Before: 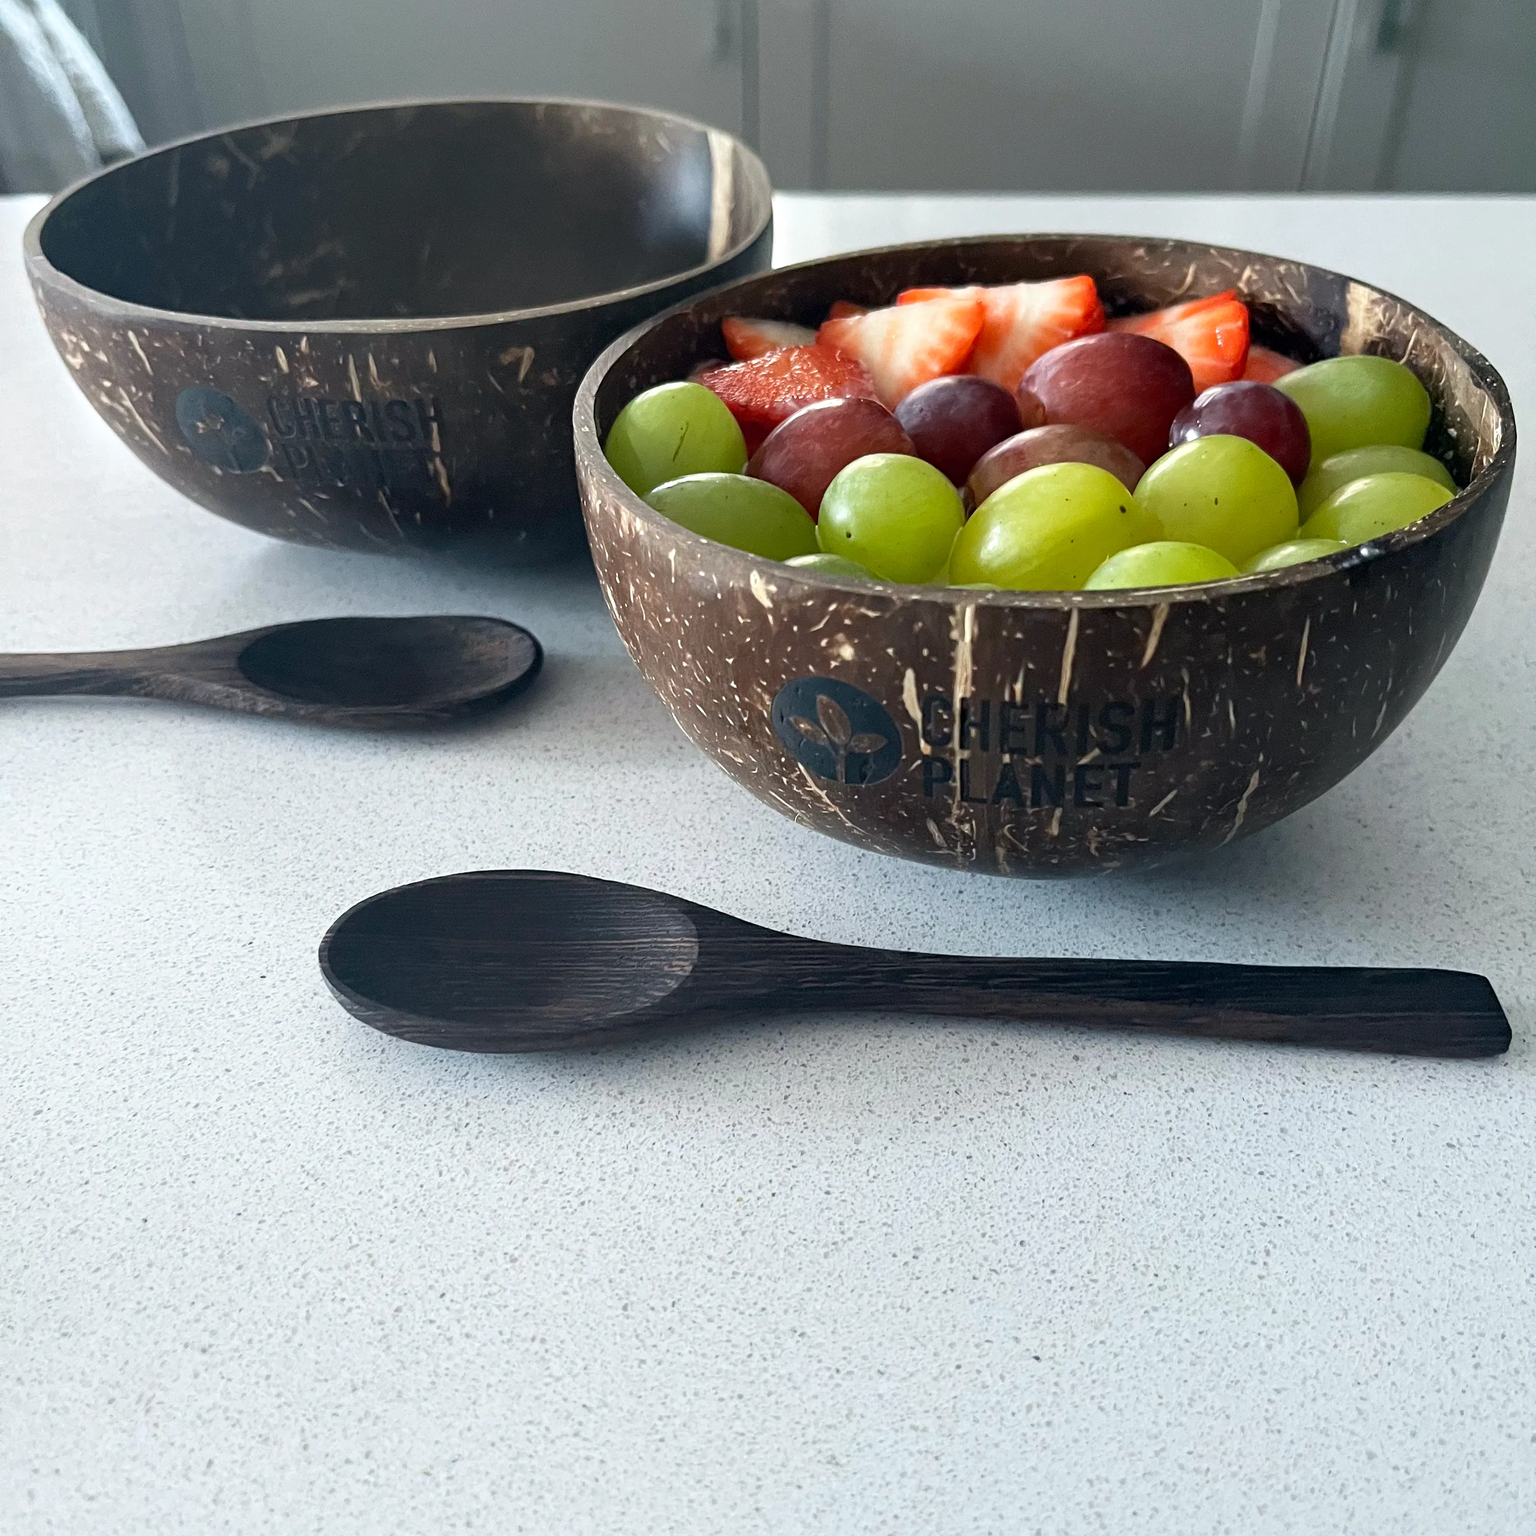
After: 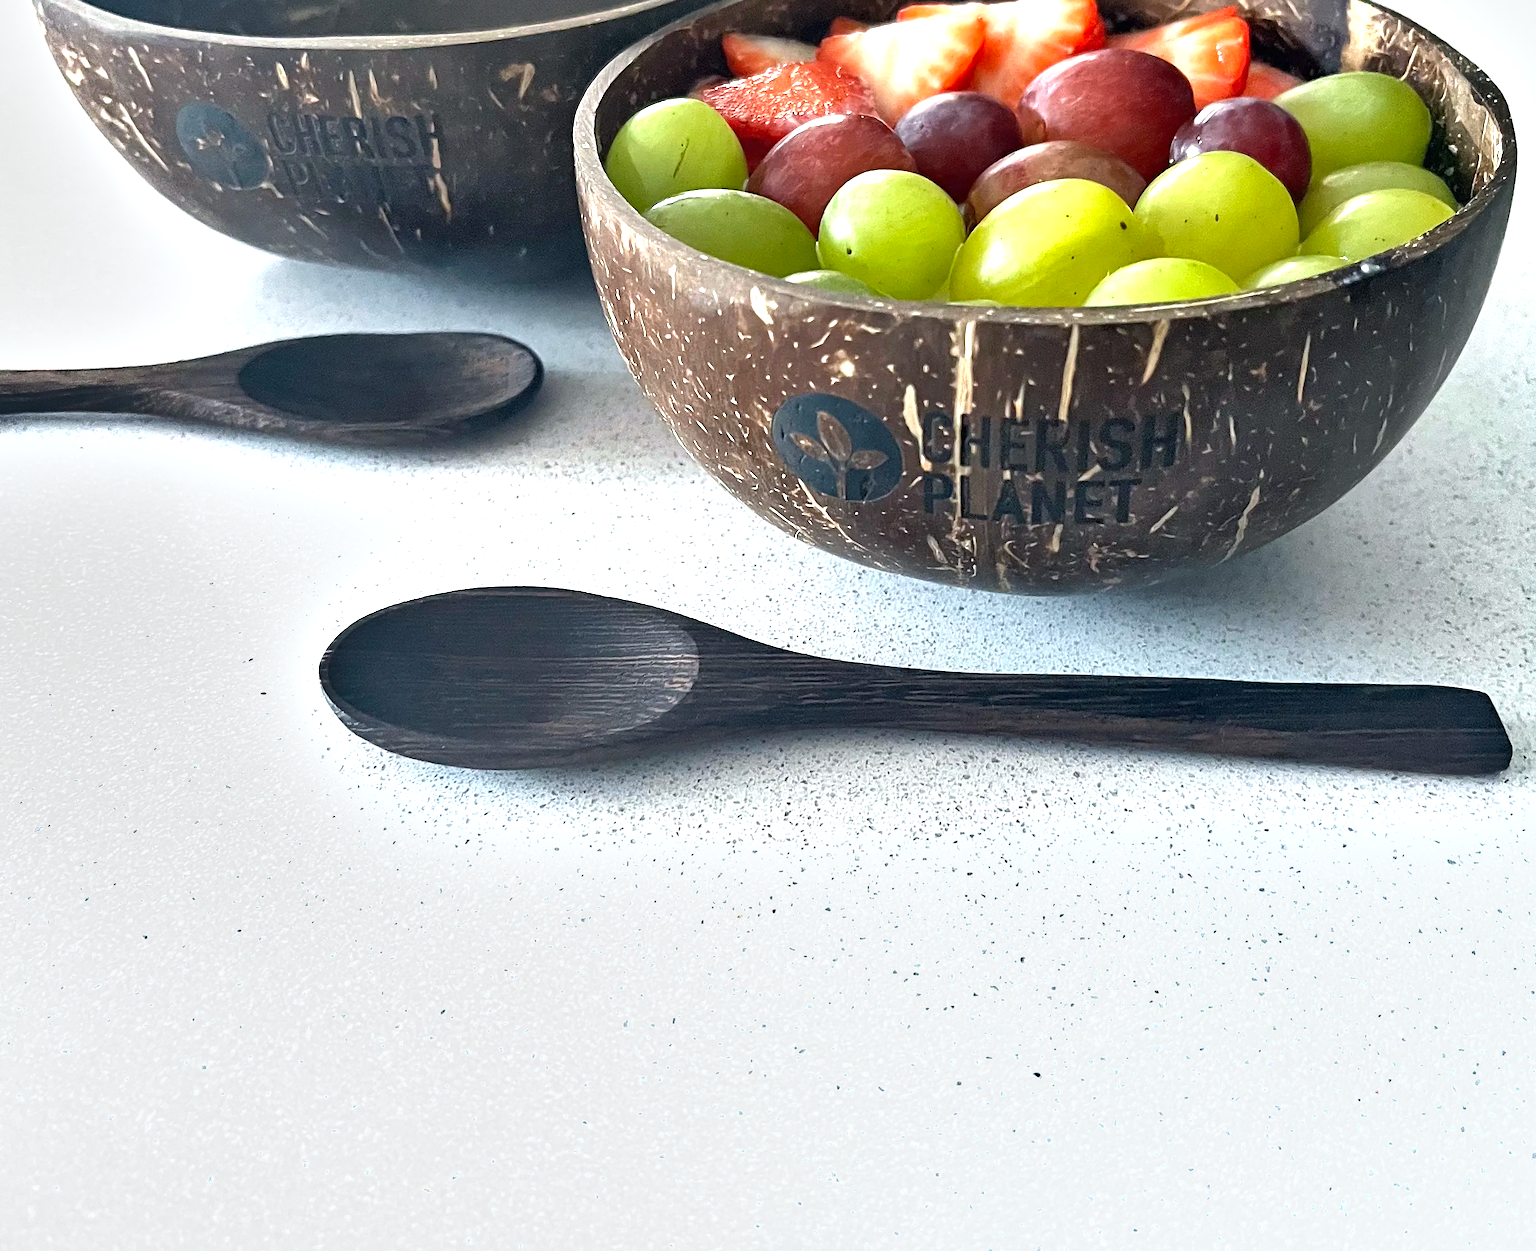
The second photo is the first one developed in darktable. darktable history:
exposure: black level correction 0, exposure 0.95 EV, compensate exposure bias true, compensate highlight preservation false
sharpen: radius 1.864, amount 0.398, threshold 1.271
shadows and highlights: soften with gaussian
crop and rotate: top 18.507%
